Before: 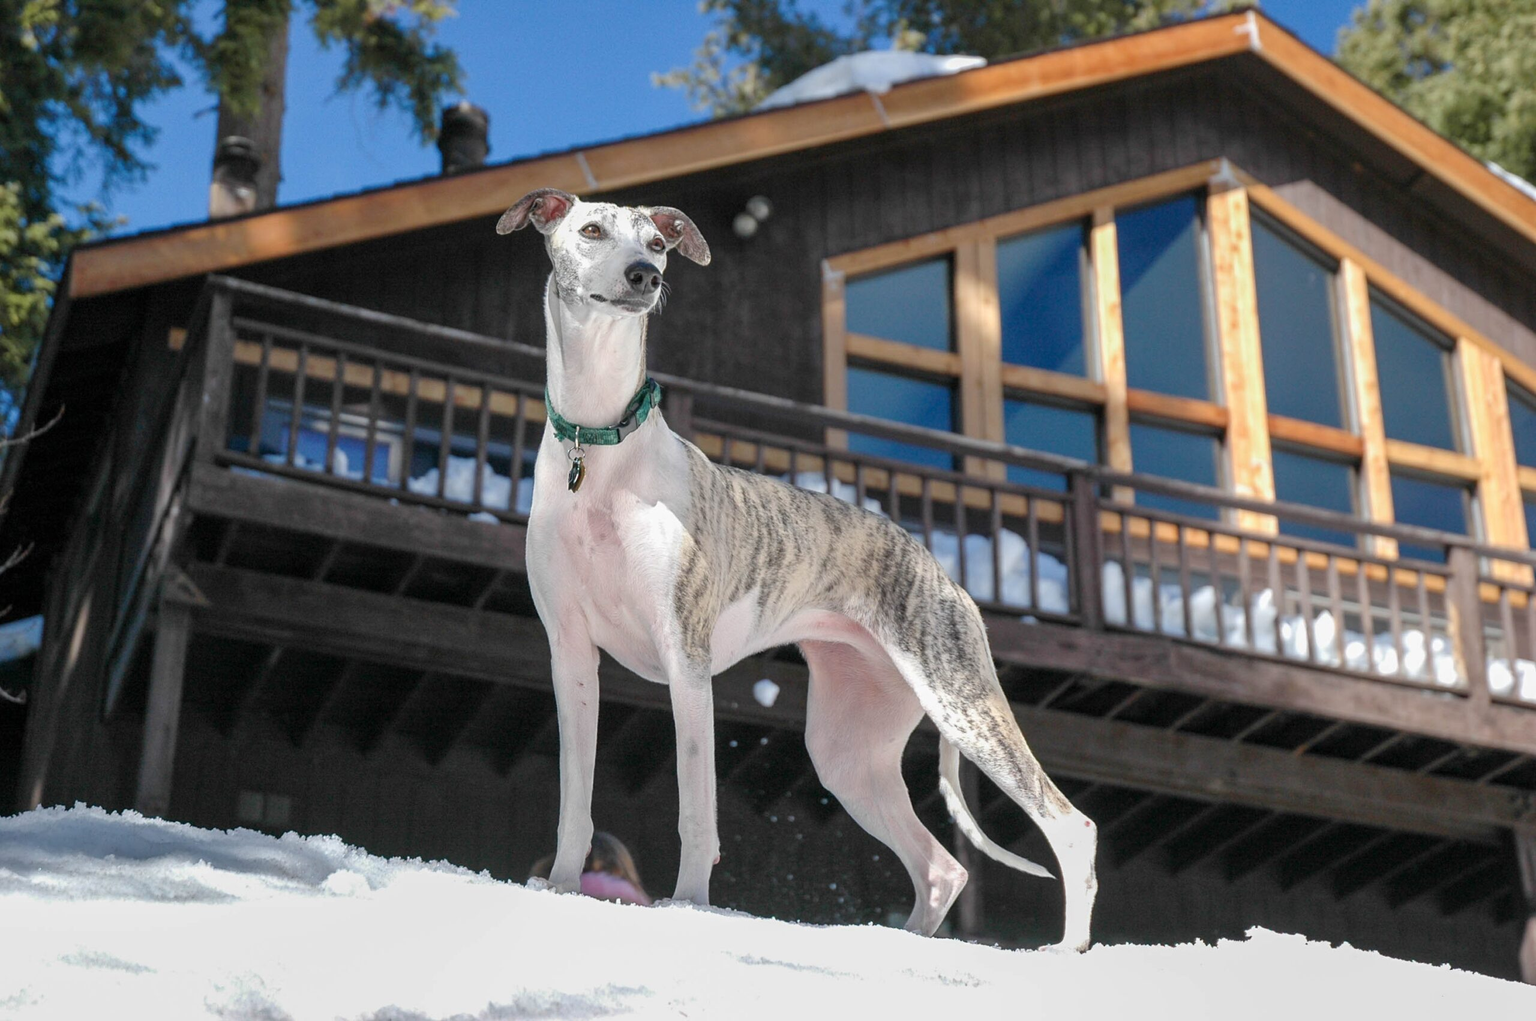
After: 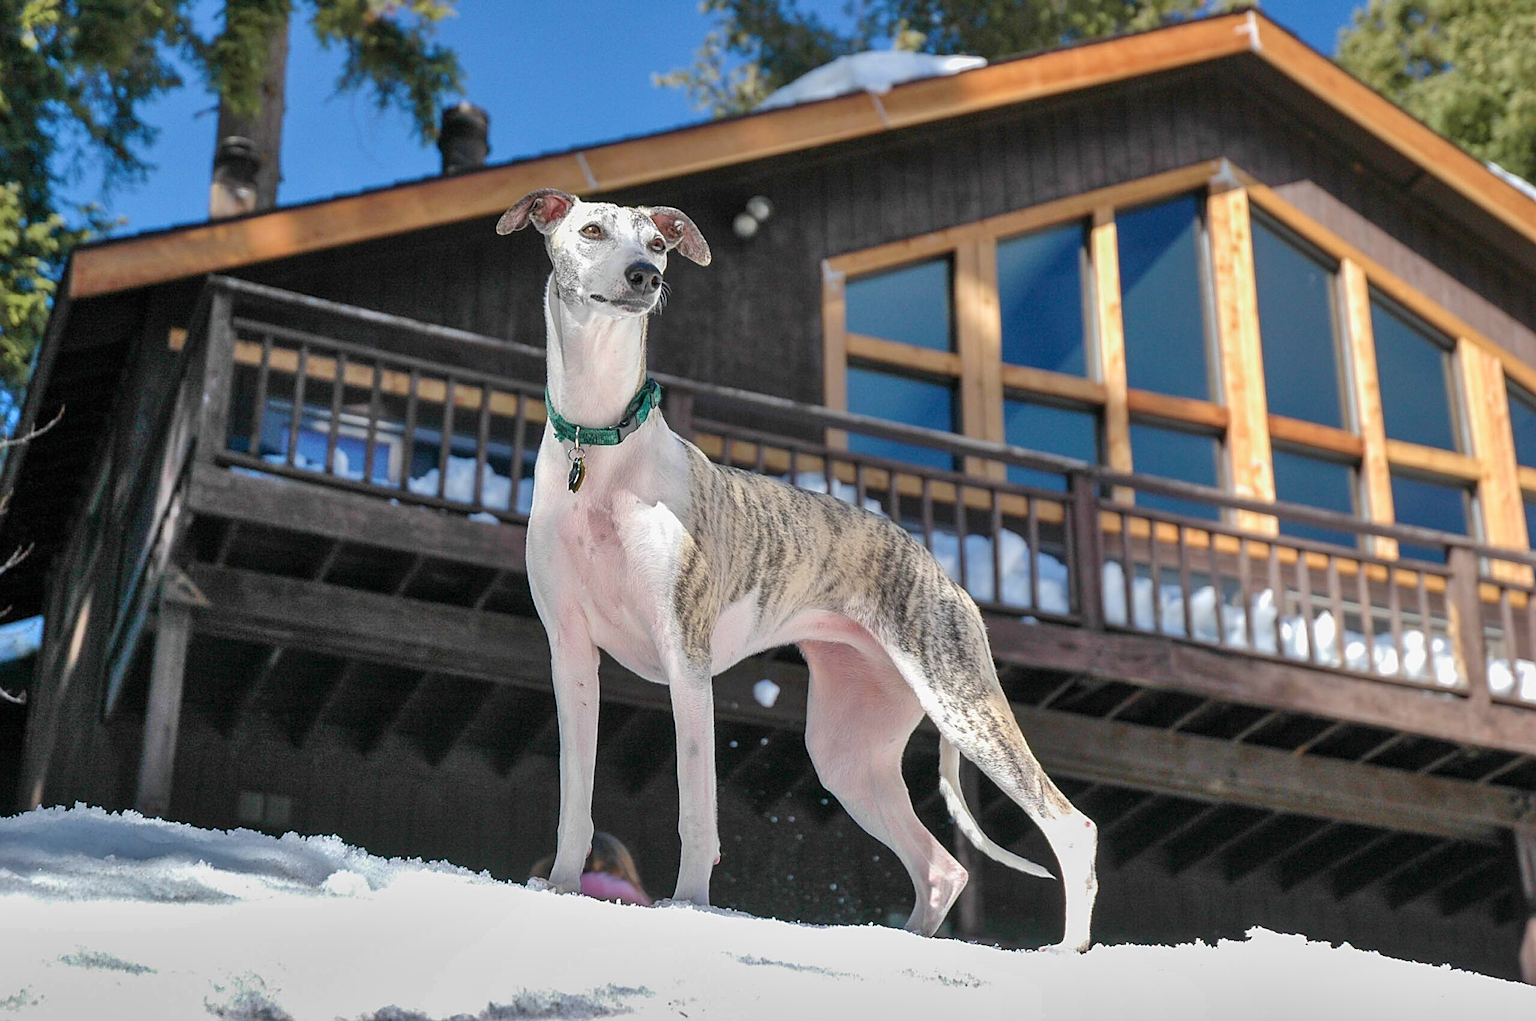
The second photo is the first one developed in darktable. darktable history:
shadows and highlights: radius 101.2, shadows 50.61, highlights -64.12, highlights color adjustment 46.2%, soften with gaussian
sharpen: on, module defaults
velvia: on, module defaults
